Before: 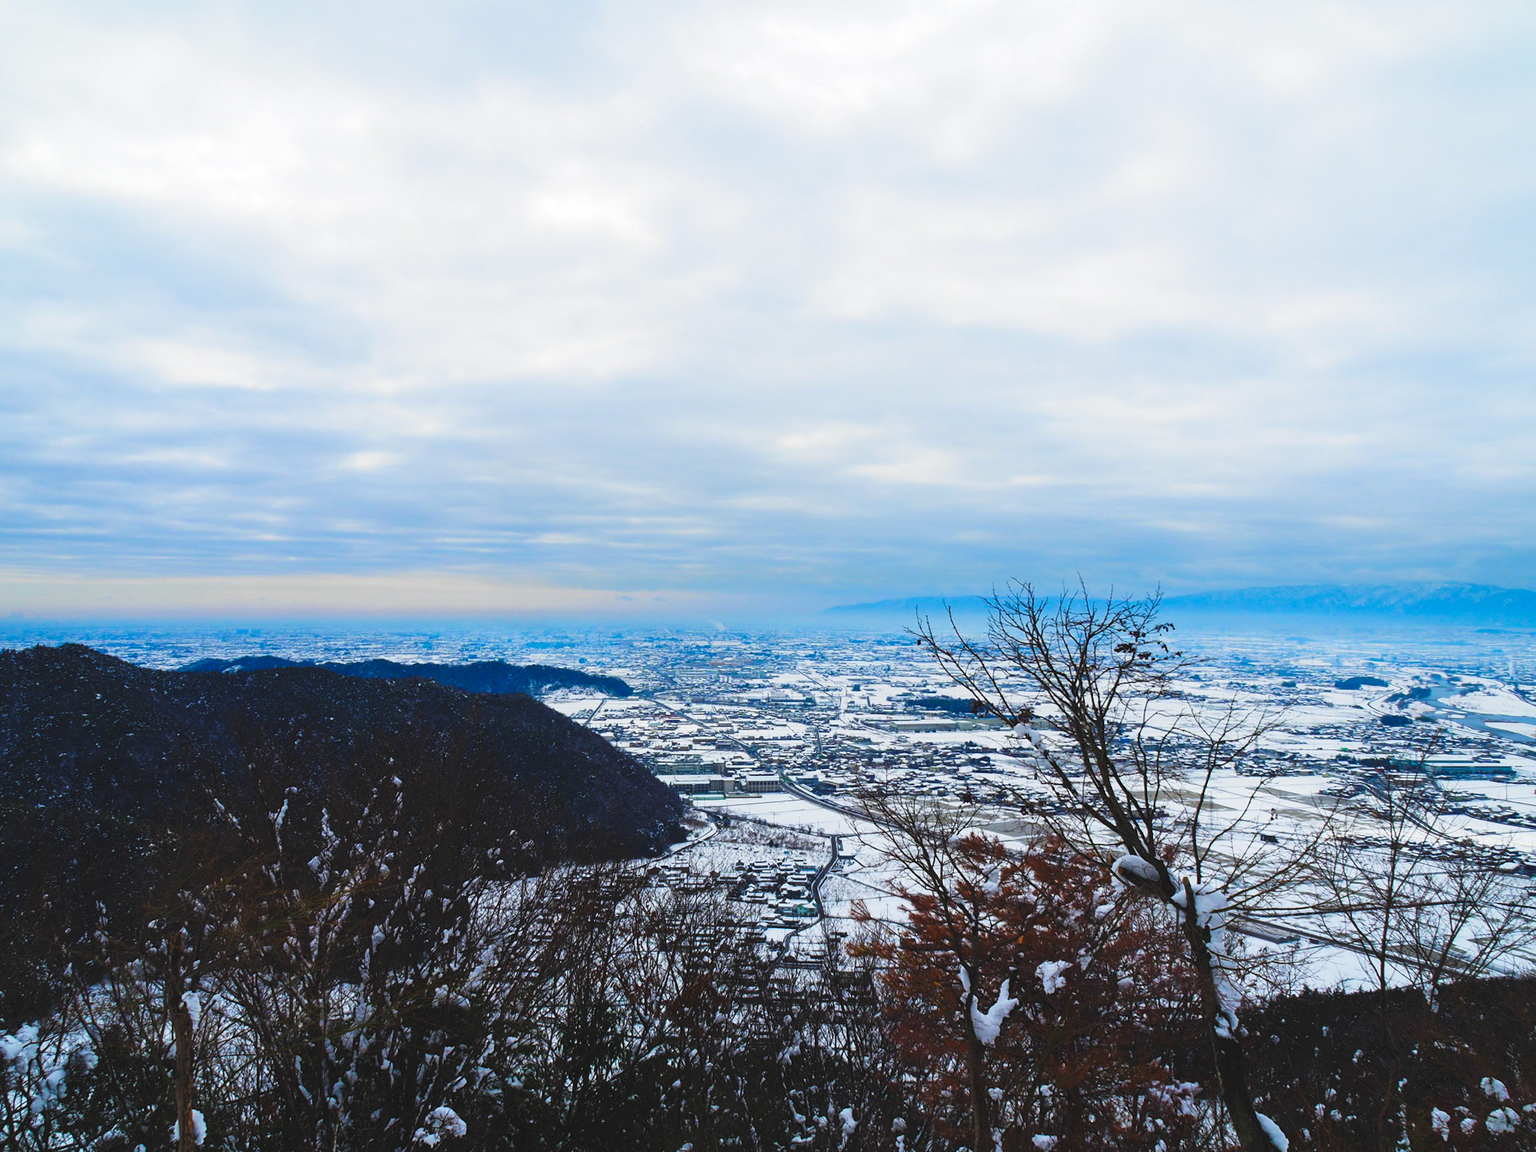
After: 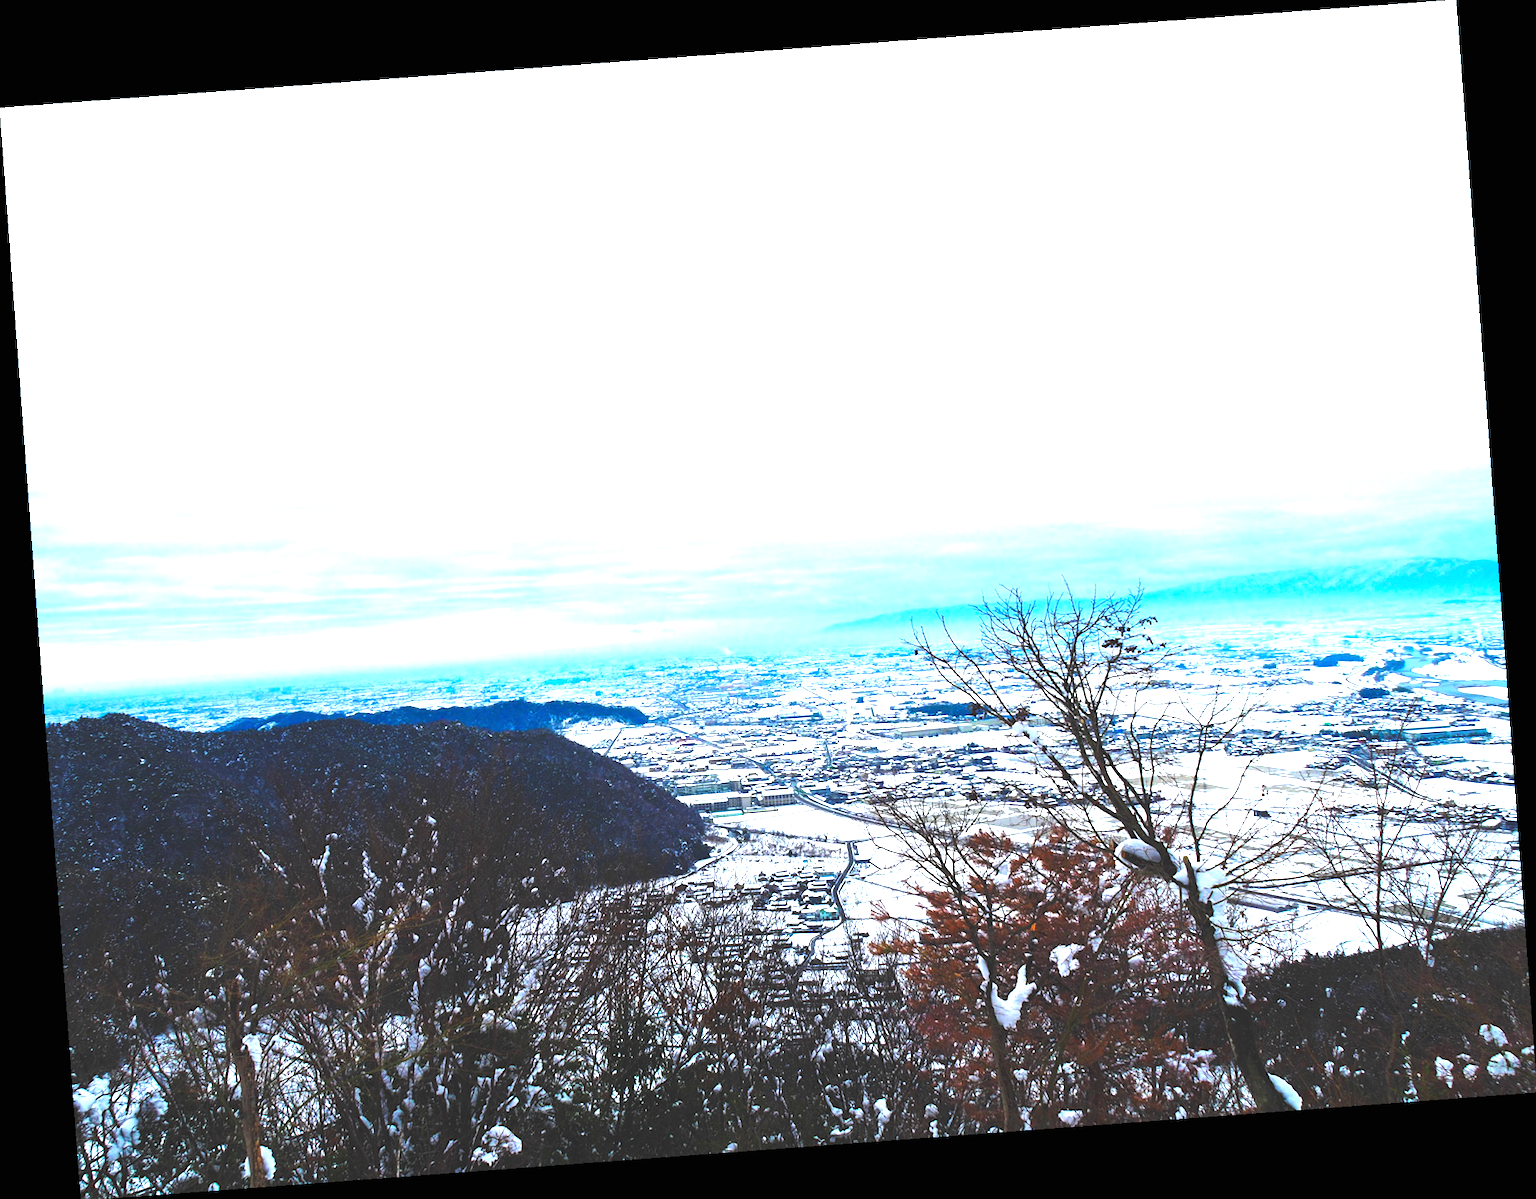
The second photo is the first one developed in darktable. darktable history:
rotate and perspective: rotation -4.25°, automatic cropping off
exposure: black level correction 0, exposure 1.379 EV, compensate exposure bias true, compensate highlight preservation false
